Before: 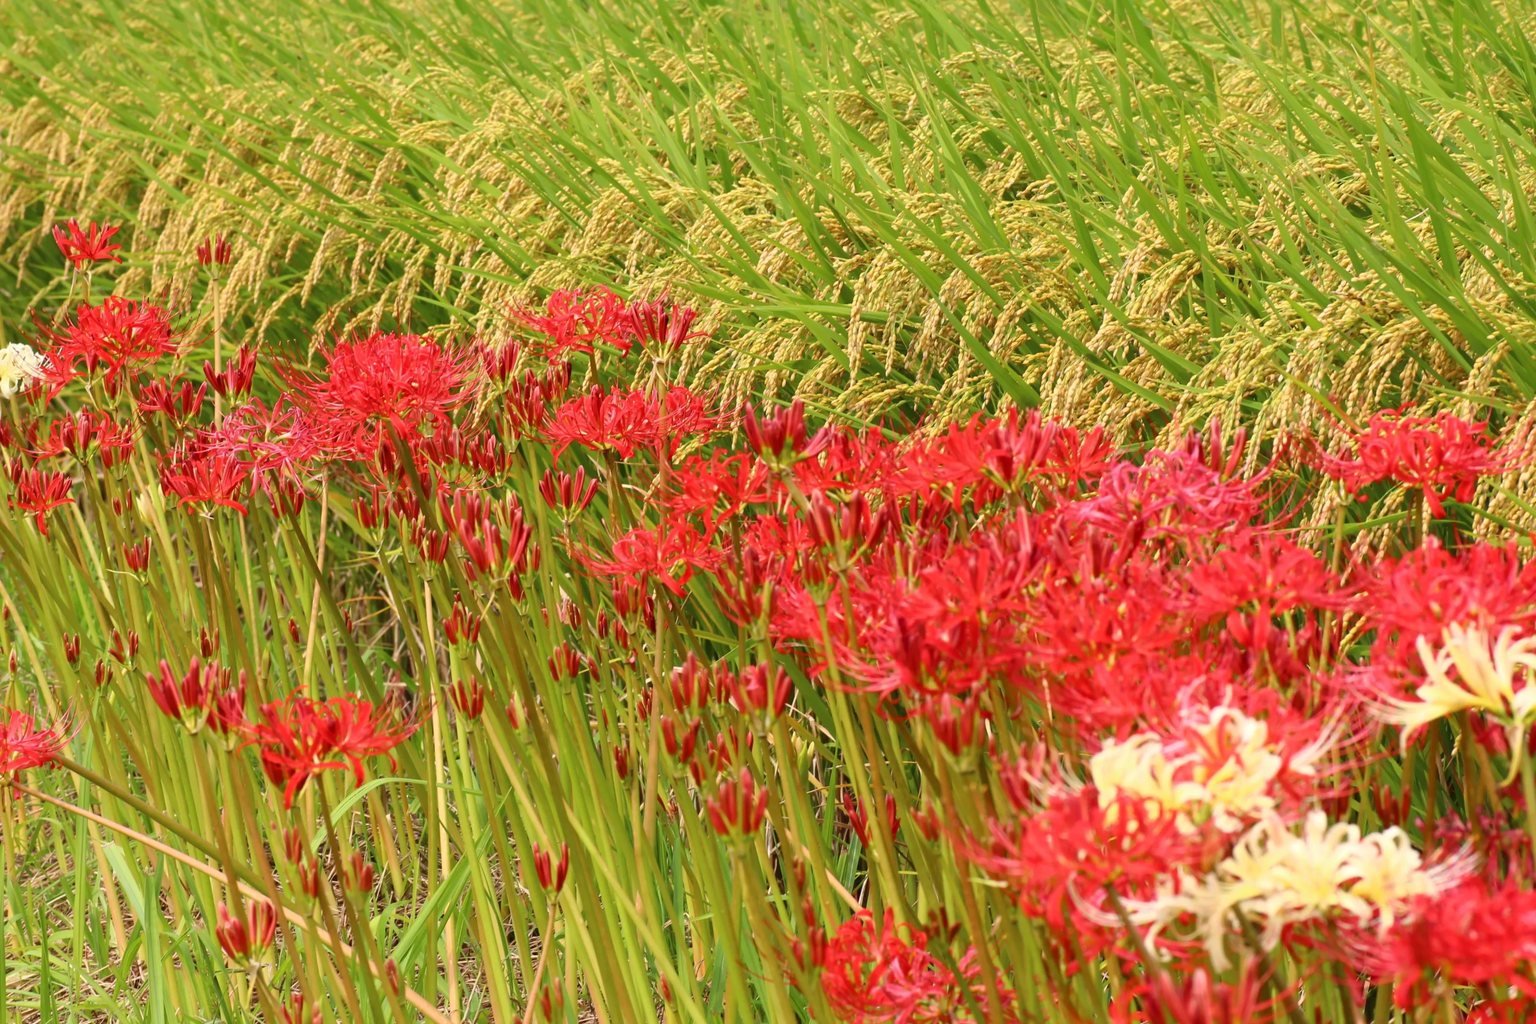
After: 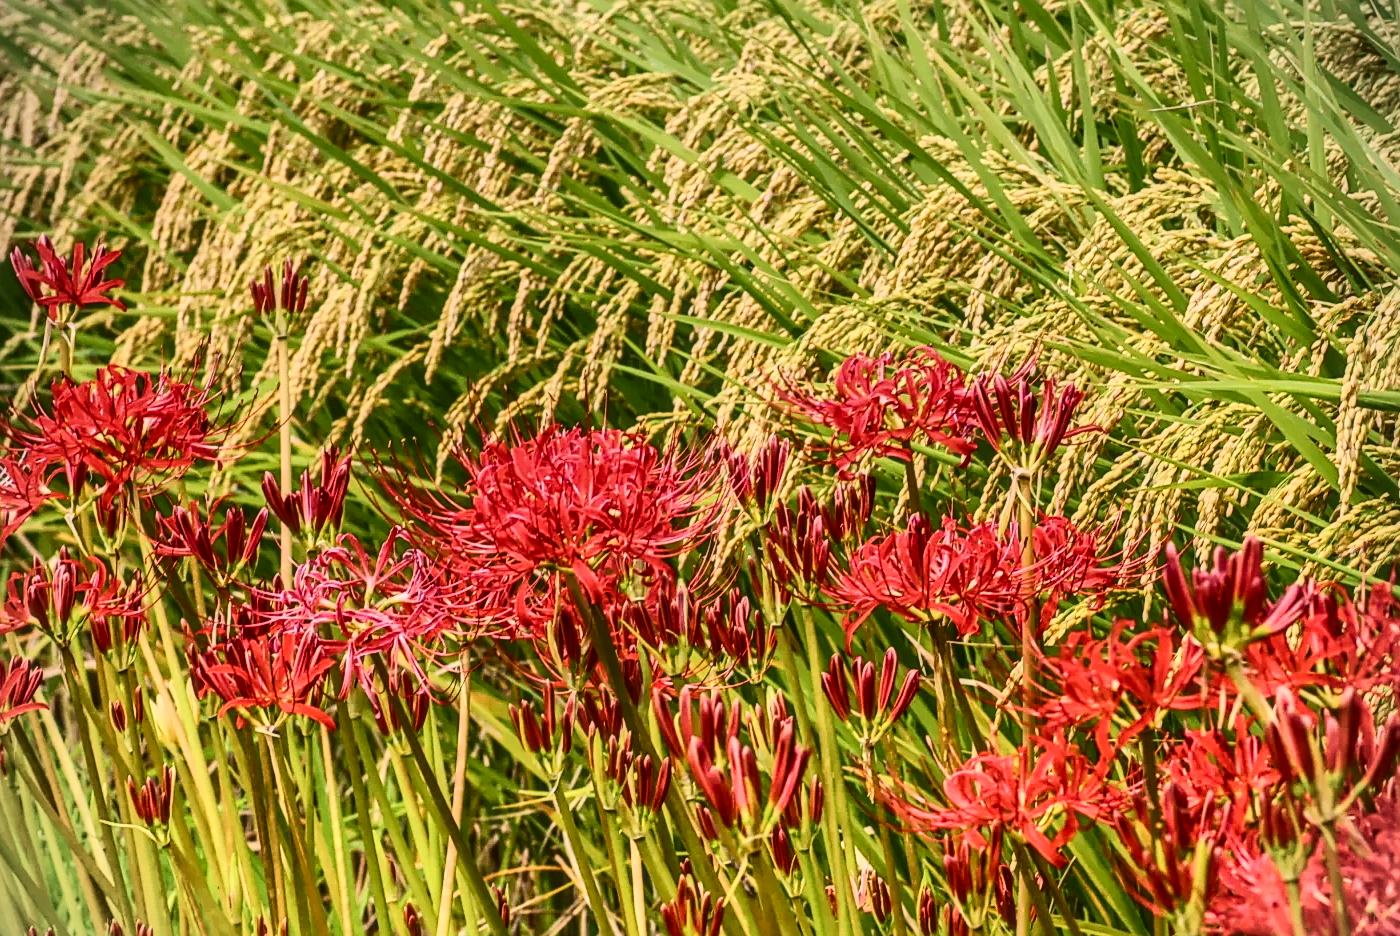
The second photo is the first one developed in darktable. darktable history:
color balance rgb: shadows lift › chroma 2%, shadows lift › hue 219.6°, power › hue 313.2°, highlights gain › chroma 3%, highlights gain › hue 75.6°, global offset › luminance 0.5%, perceptual saturation grading › global saturation 15.33%, perceptual saturation grading › highlights -19.33%, perceptual saturation grading › shadows 20%, global vibrance 20%
sharpen: on, module defaults
crop and rotate: left 3.047%, top 7.509%, right 42.236%, bottom 37.598%
contrast brightness saturation: contrast 0.39, brightness 0.1
graduated density: hue 238.83°, saturation 50%
tone curve: curves: ch0 [(0.016, 0.011) (0.204, 0.146) (0.515, 0.476) (0.78, 0.795) (1, 0.981)], color space Lab, linked channels, preserve colors none
local contrast: highlights 0%, shadows 0%, detail 133%
vignetting: fall-off start 91.19%
